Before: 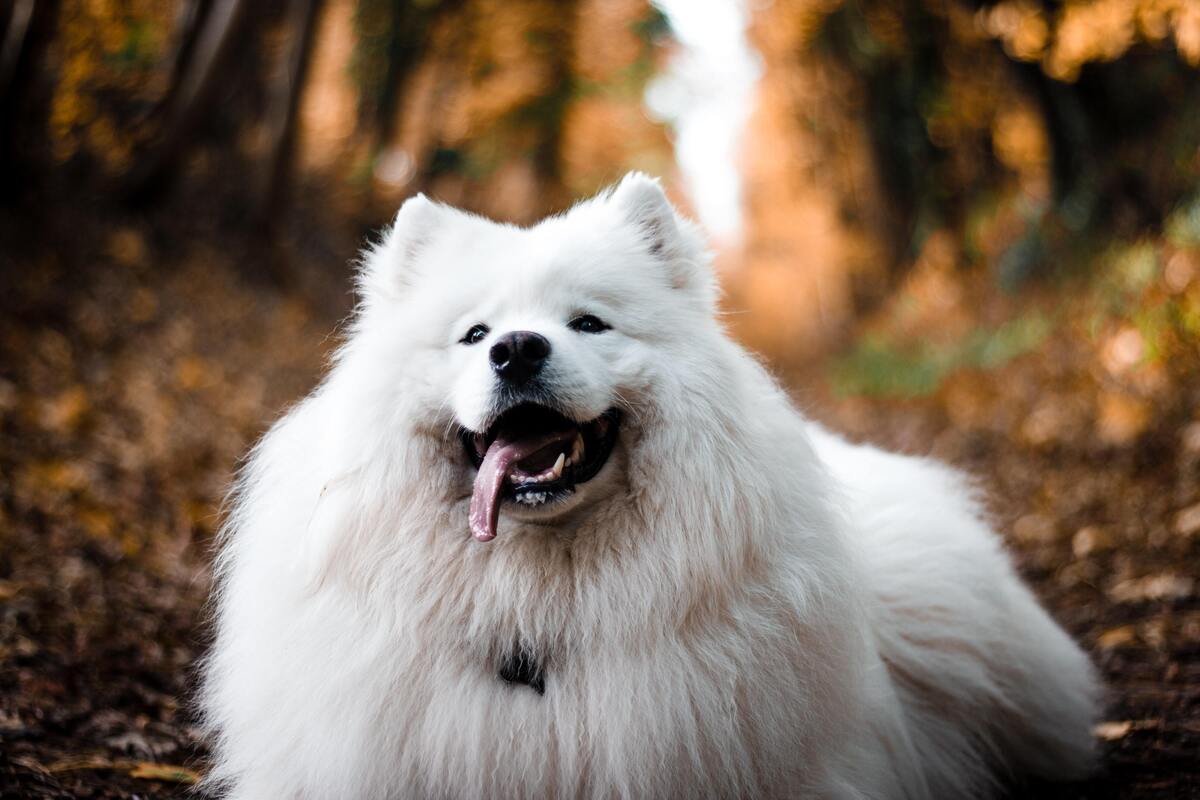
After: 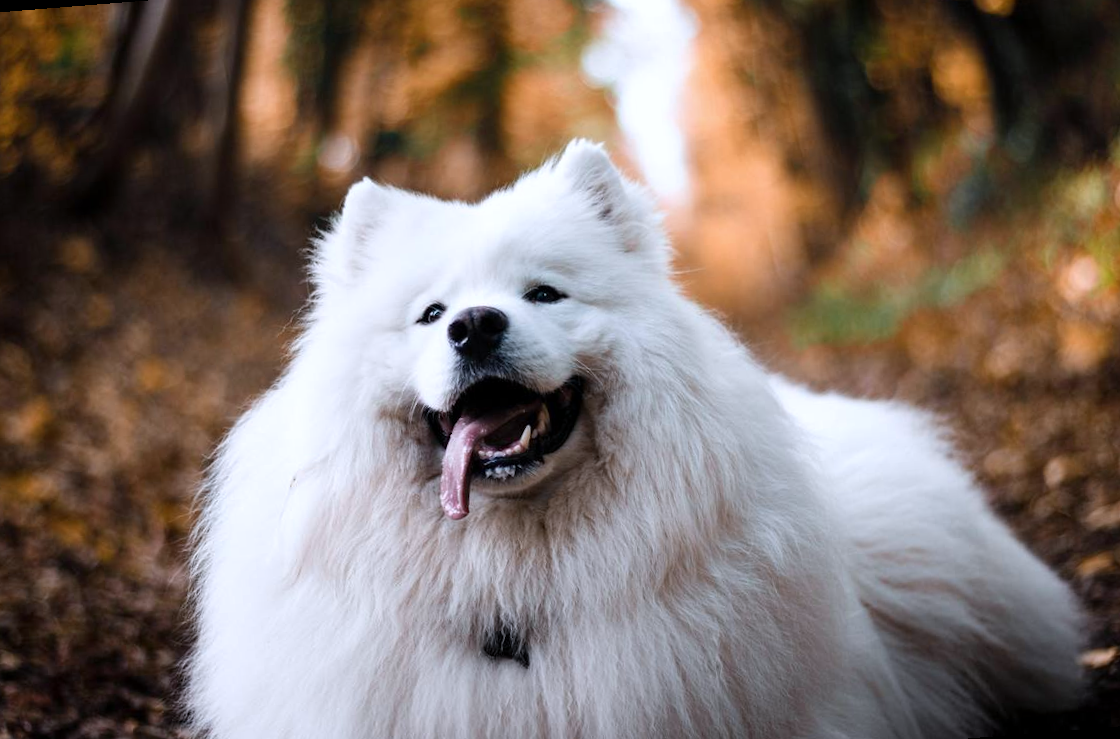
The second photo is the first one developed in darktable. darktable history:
rotate and perspective: rotation -4.57°, crop left 0.054, crop right 0.944, crop top 0.087, crop bottom 0.914
color calibration: illuminant as shot in camera, x 0.358, y 0.373, temperature 4628.91 K
